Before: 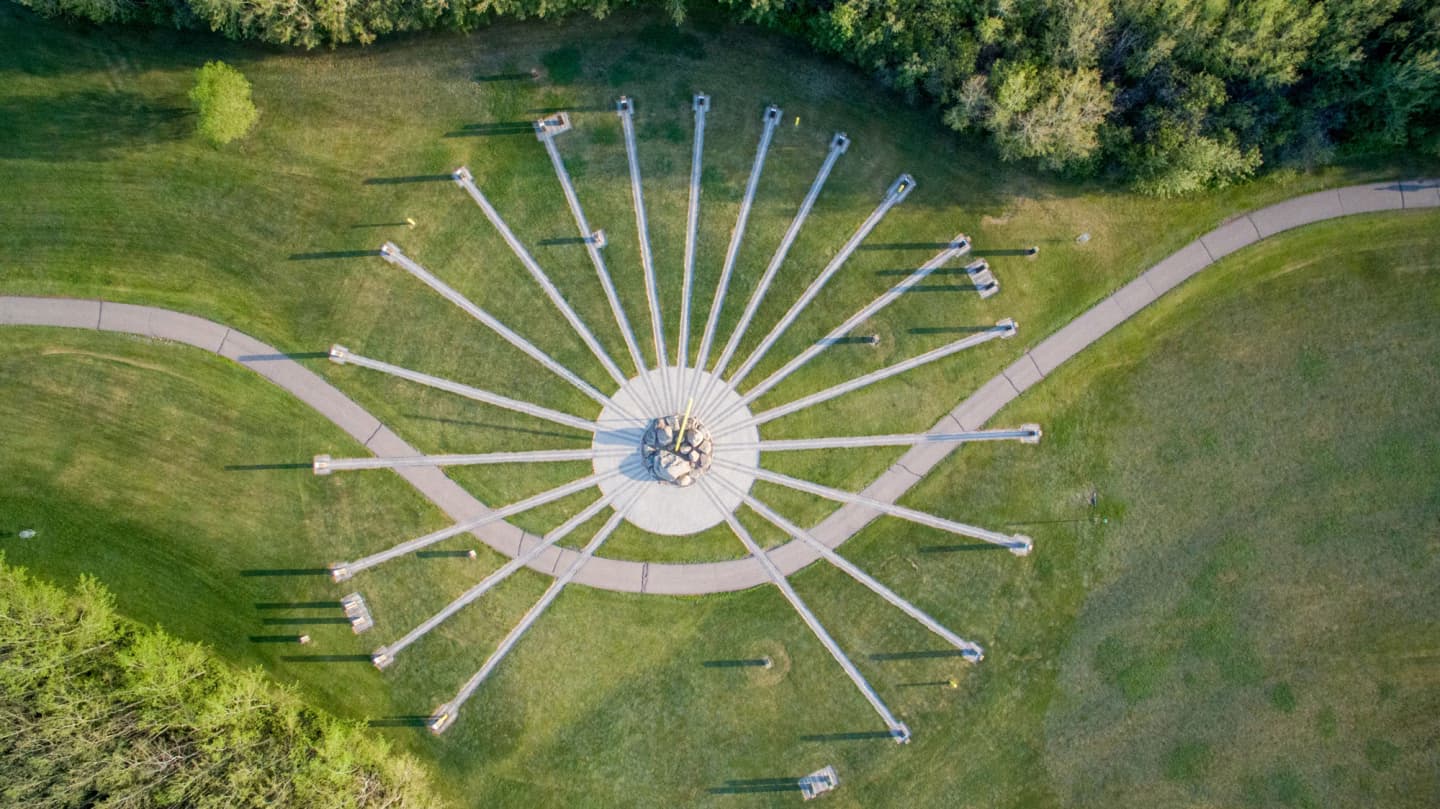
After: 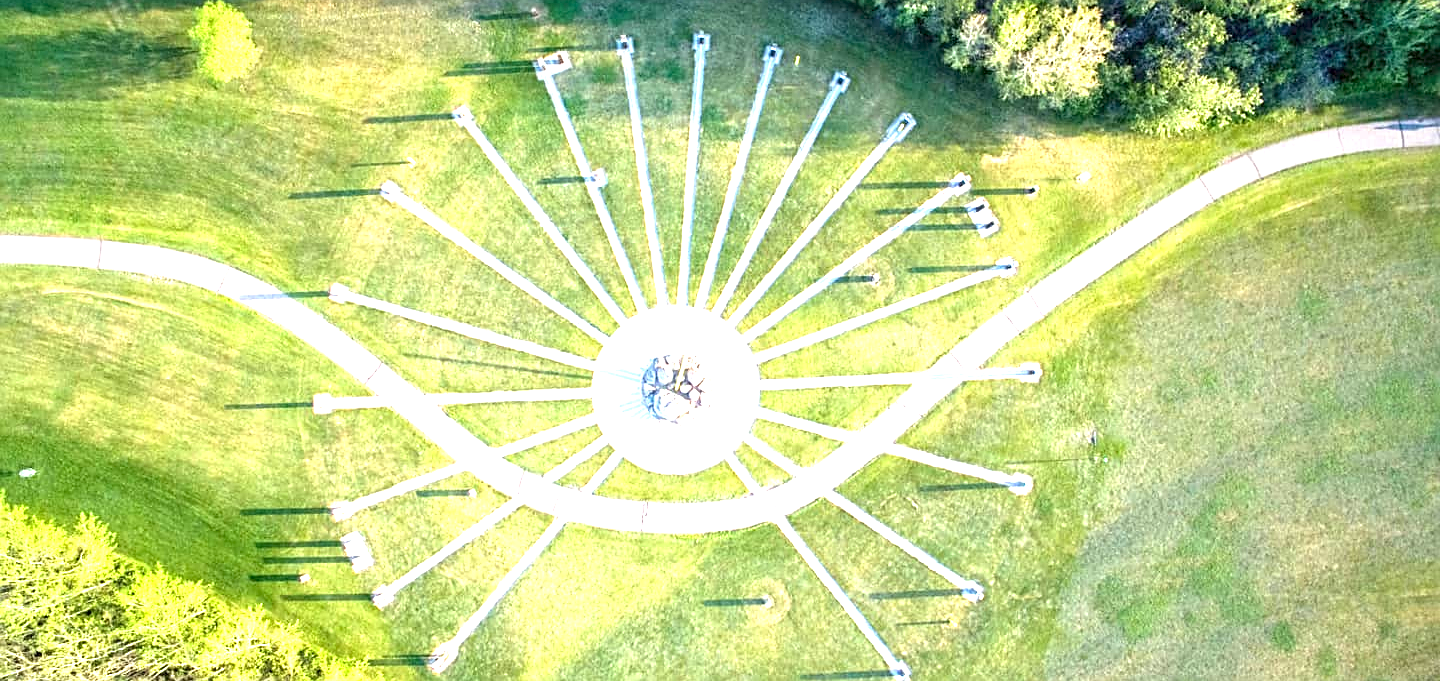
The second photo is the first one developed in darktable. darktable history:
crop: top 7.61%, bottom 8.116%
exposure: exposure 2.001 EV, compensate highlight preservation false
sharpen: on, module defaults
